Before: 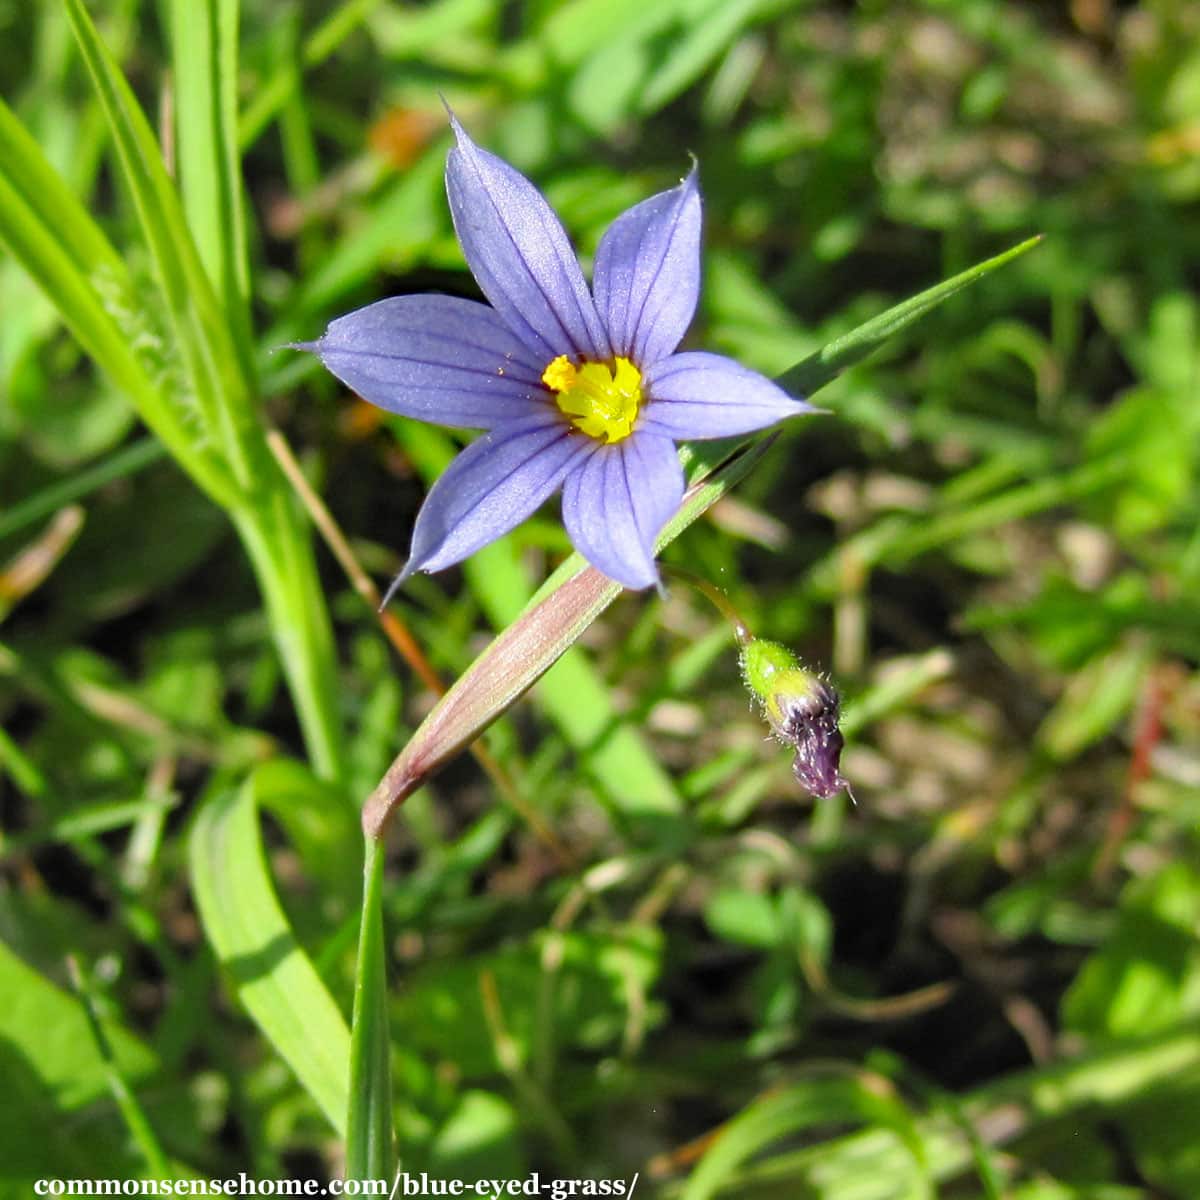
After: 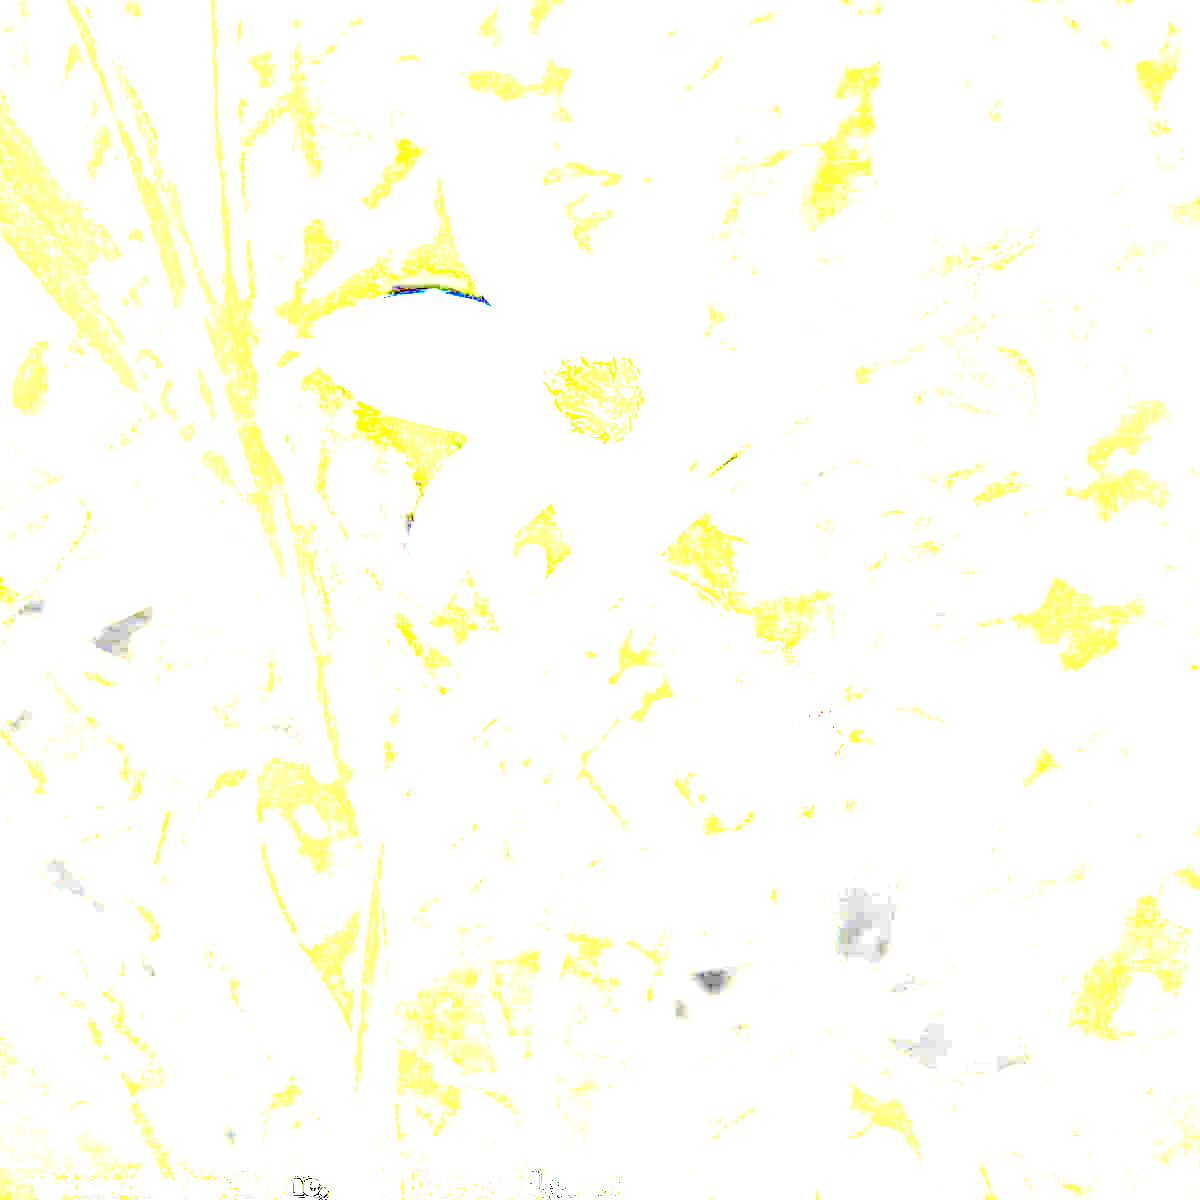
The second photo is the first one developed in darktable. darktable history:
exposure: exposure 8 EV, compensate highlight preservation false
color contrast: green-magenta contrast 0.81
